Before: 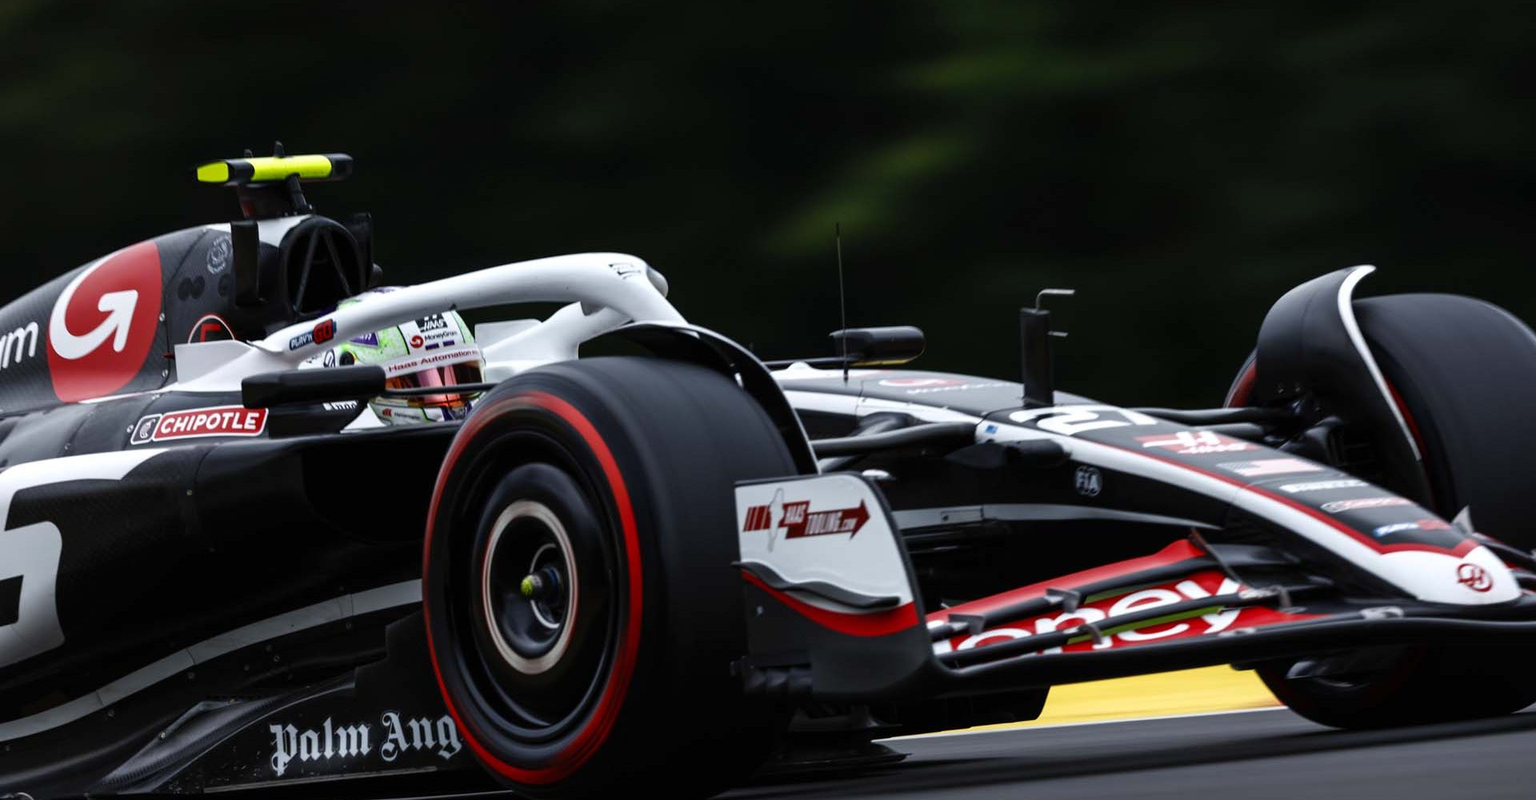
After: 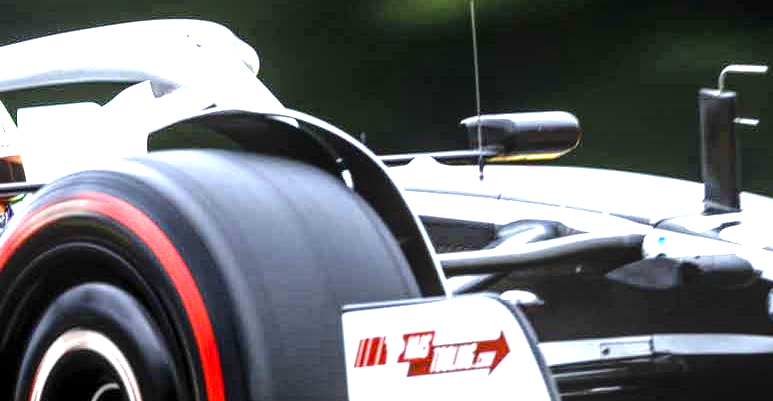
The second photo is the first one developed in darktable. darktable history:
local contrast: on, module defaults
crop: left 30.029%, top 29.68%, right 29.686%, bottom 30.124%
tone equalizer: -8 EV -0.727 EV, -7 EV -0.716 EV, -6 EV -0.596 EV, -5 EV -0.424 EV, -3 EV 0.38 EV, -2 EV 0.6 EV, -1 EV 0.681 EV, +0 EV 0.766 EV
exposure: black level correction 0.002, exposure 1.996 EV, compensate highlight preservation false
